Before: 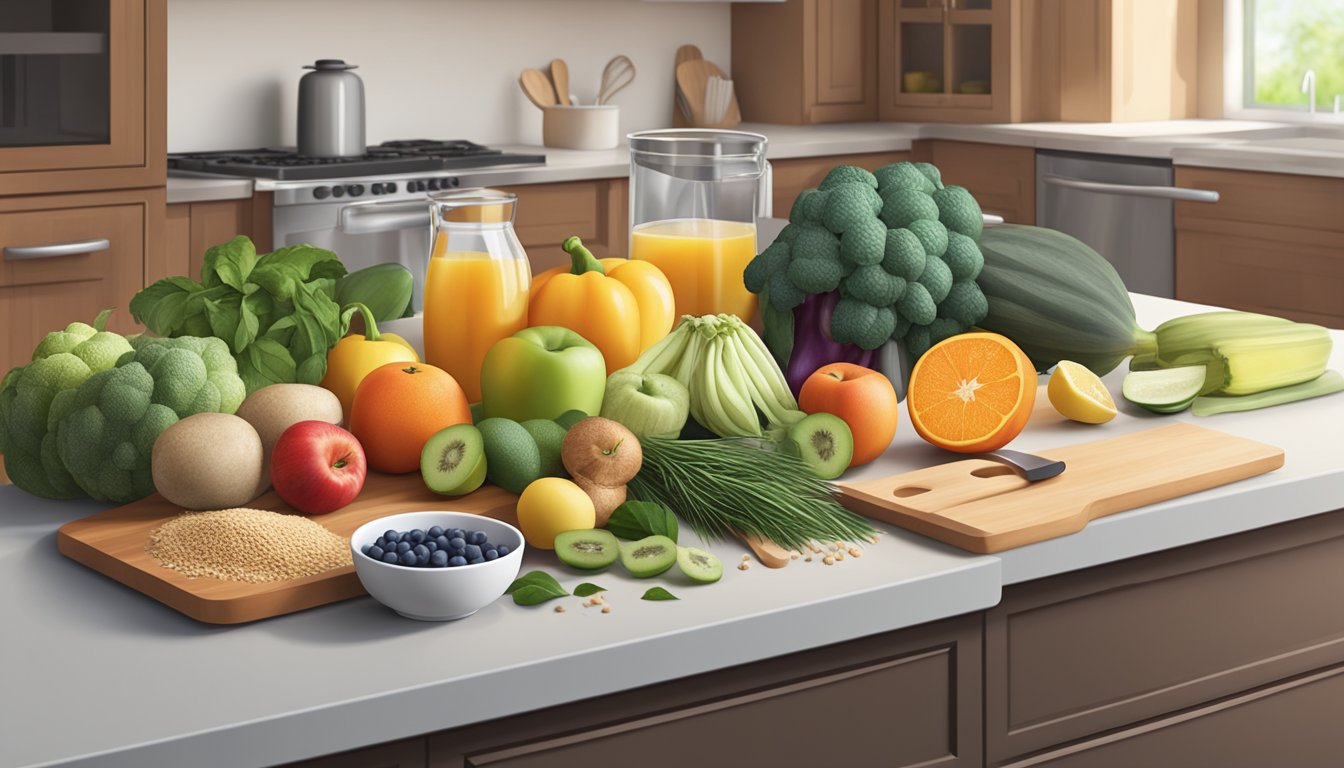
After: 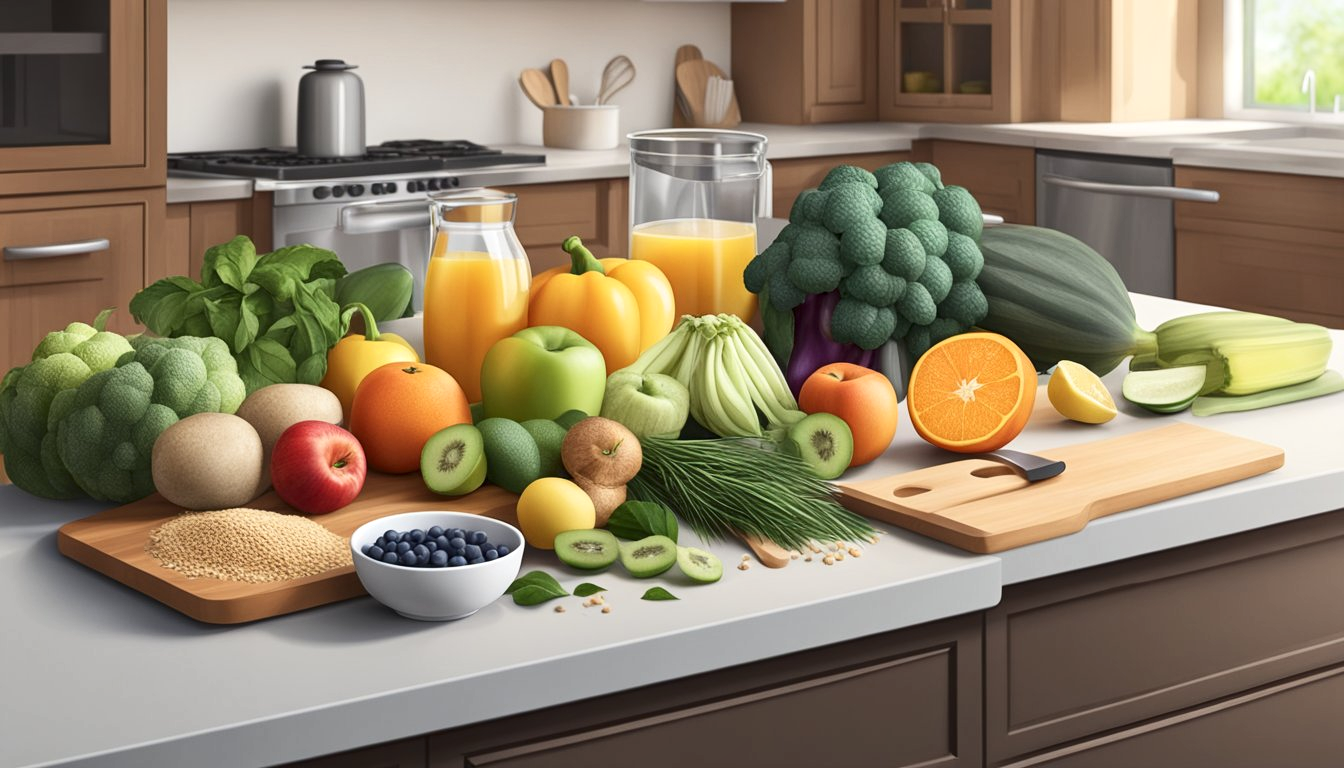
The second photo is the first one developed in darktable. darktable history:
local contrast: highlights 100%, shadows 100%, detail 120%, midtone range 0.2
contrast brightness saturation: contrast 0.14
